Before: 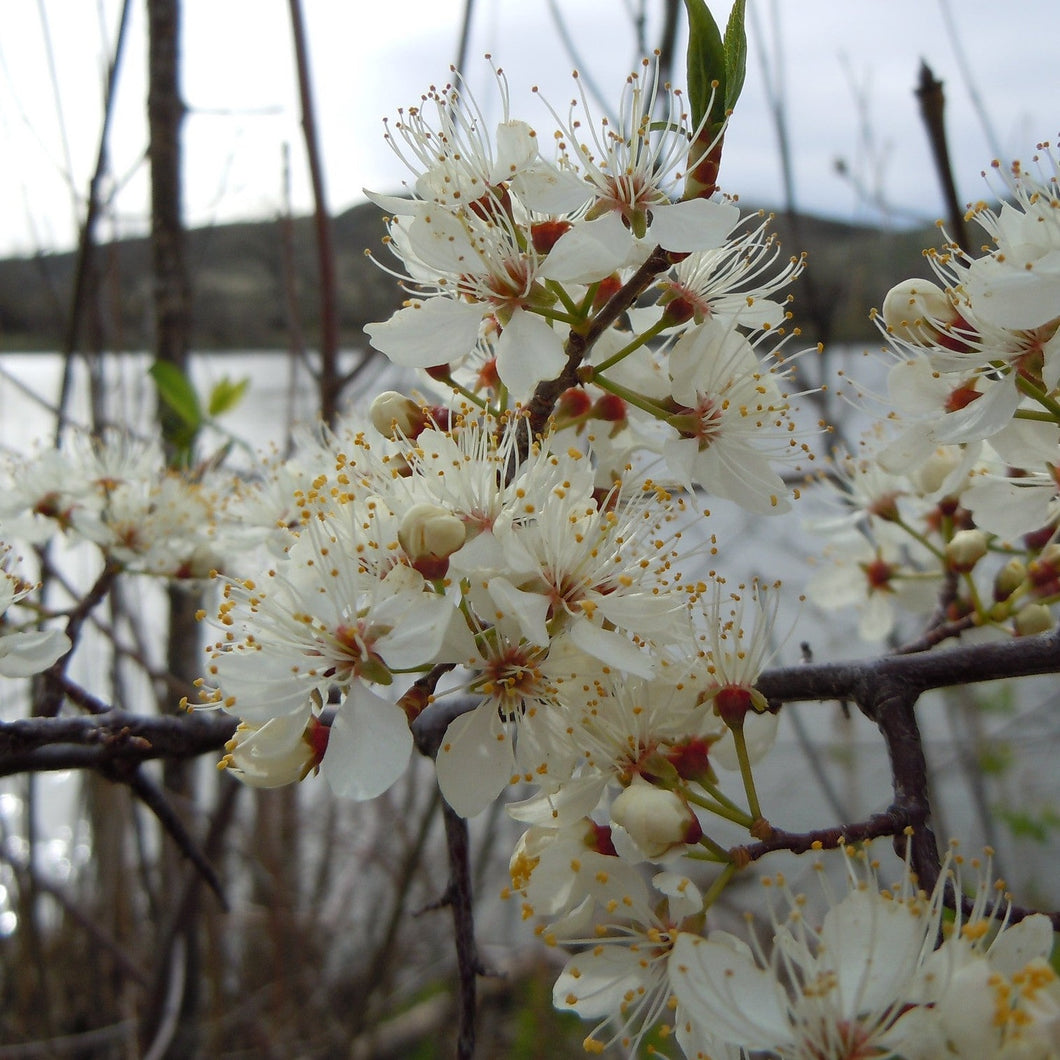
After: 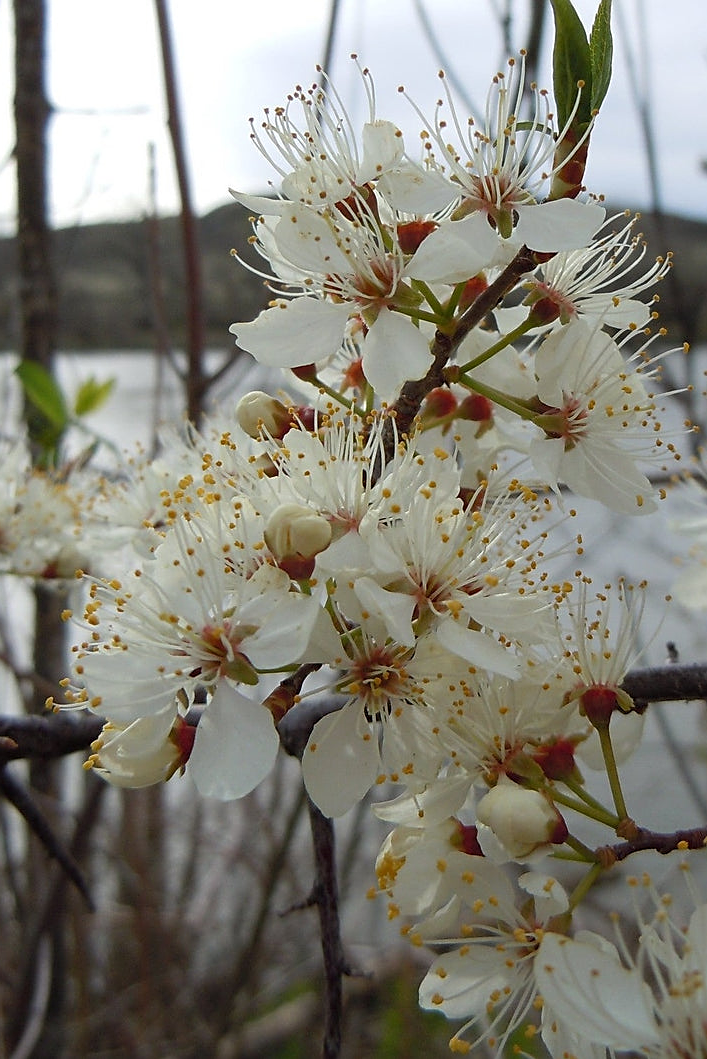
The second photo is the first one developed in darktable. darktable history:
sharpen: on, module defaults
crop and rotate: left 12.697%, right 20.563%
